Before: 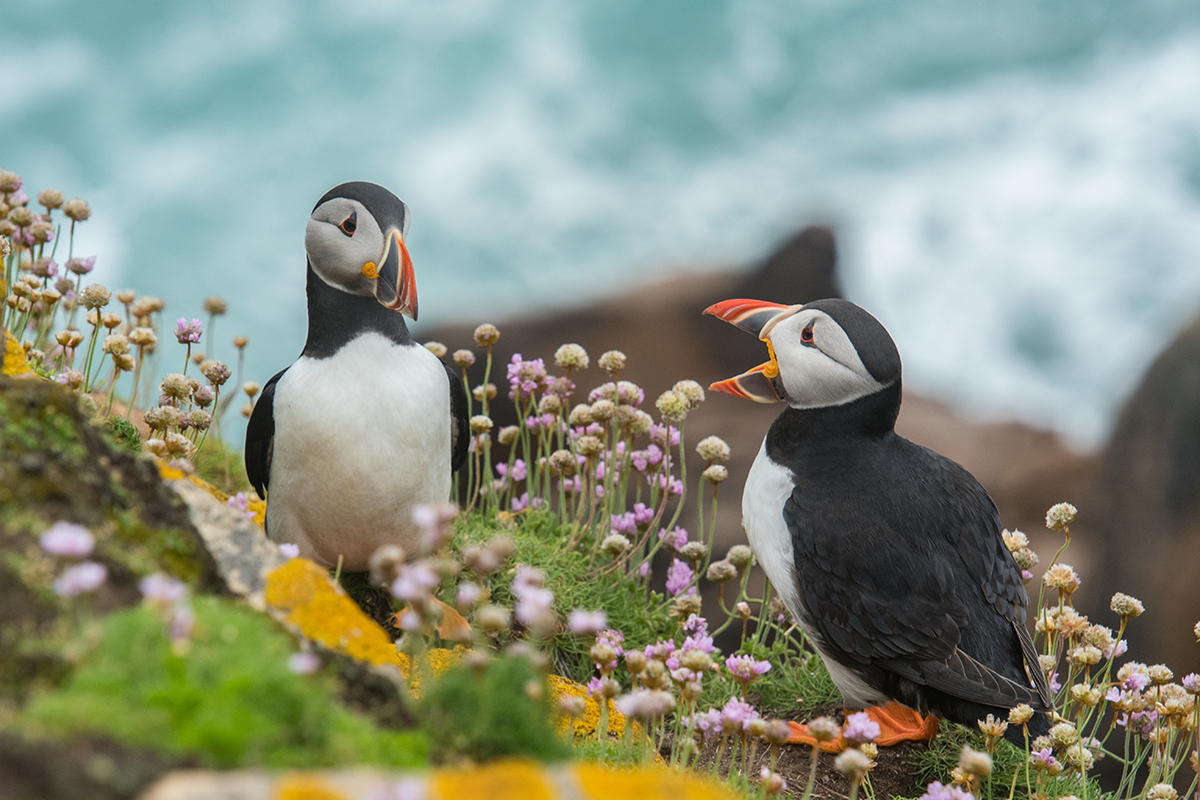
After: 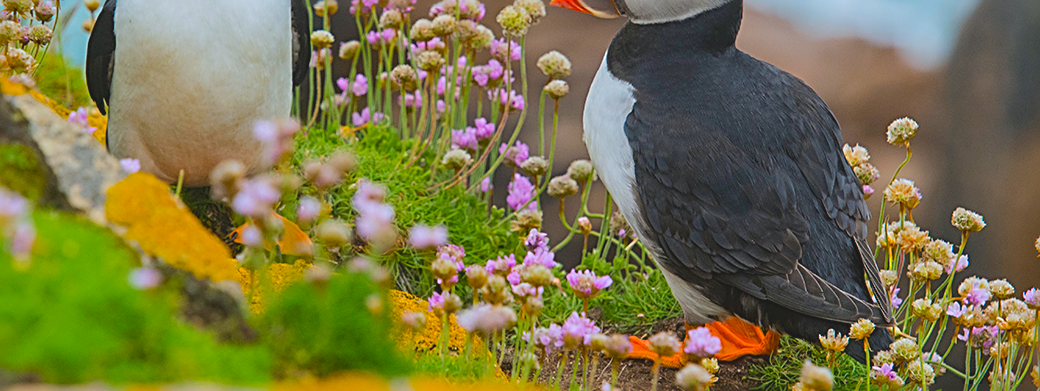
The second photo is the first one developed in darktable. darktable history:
color balance rgb: perceptual saturation grading › global saturation 25%, perceptual brilliance grading › mid-tones 10%, perceptual brilliance grading › shadows 15%, global vibrance 20%
sharpen: radius 2.543, amount 0.636
crop and rotate: left 13.306%, top 48.129%, bottom 2.928%
contrast brightness saturation: contrast -0.19, saturation 0.19
white balance: red 0.98, blue 1.034
